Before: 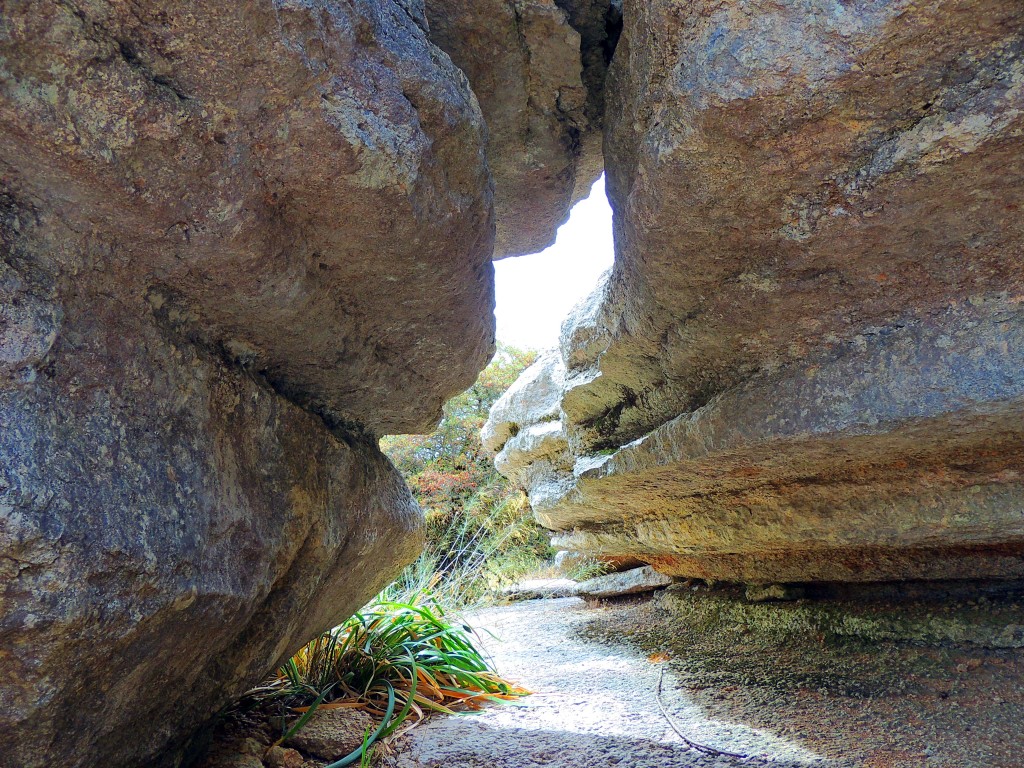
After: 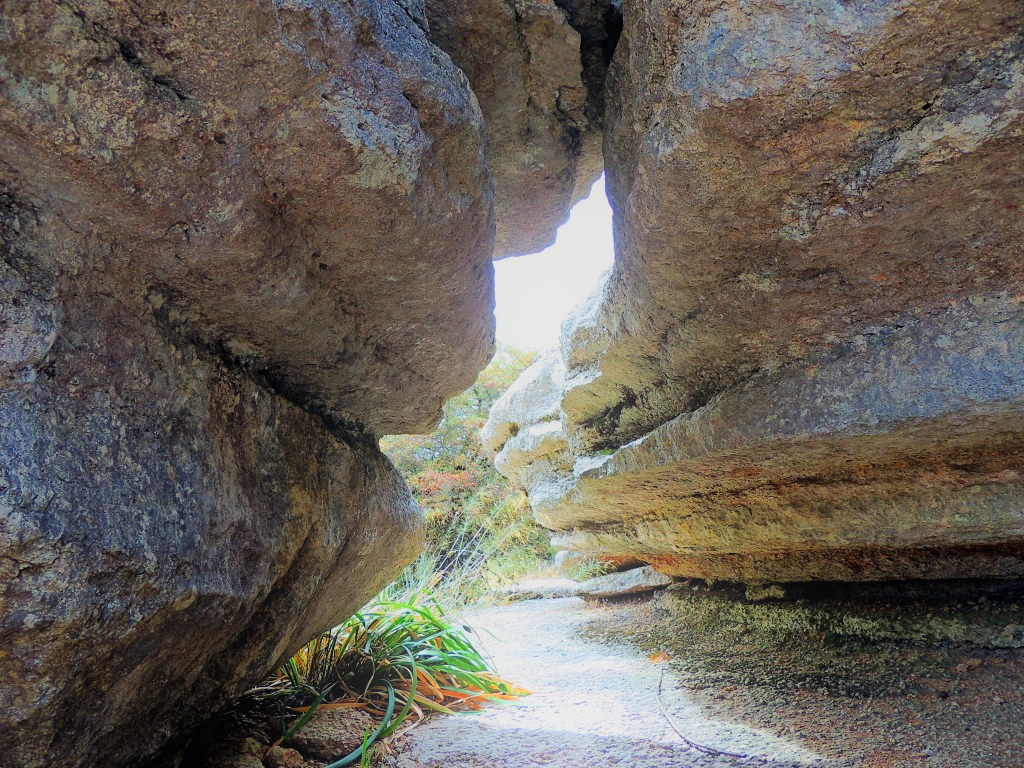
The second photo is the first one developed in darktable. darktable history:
bloom: on, module defaults
filmic rgb: black relative exposure -8.15 EV, white relative exposure 3.76 EV, hardness 4.46
